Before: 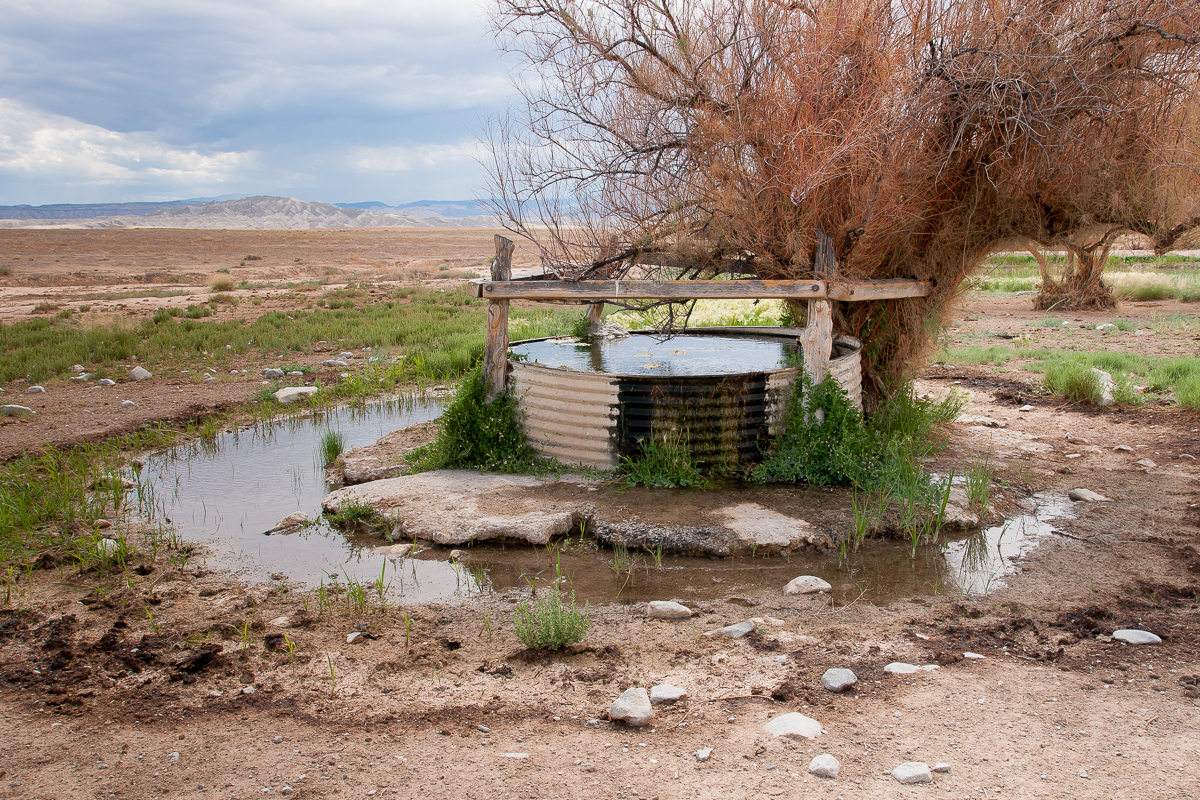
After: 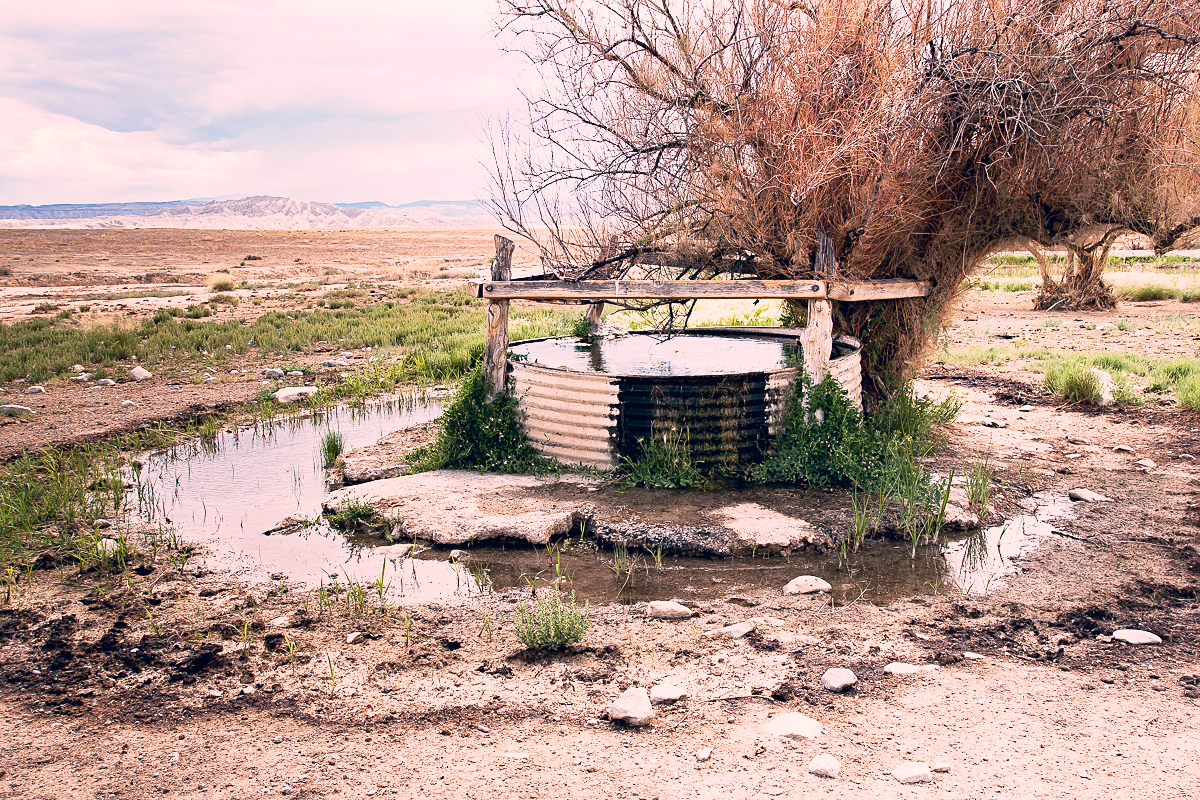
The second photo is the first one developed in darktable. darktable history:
sharpen: amount 0.214
haze removal: strength 0.281, distance 0.255, compatibility mode true, adaptive false
color correction: highlights a* 14.08, highlights b* 6.12, shadows a* -5.63, shadows b* -15.29, saturation 0.865
tone equalizer: -8 EV -0.714 EV, -7 EV -0.693 EV, -6 EV -0.588 EV, -5 EV -0.409 EV, -3 EV 0.367 EV, -2 EV 0.6 EV, -1 EV 0.677 EV, +0 EV 0.738 EV, edges refinement/feathering 500, mask exposure compensation -1.57 EV, preserve details no
contrast equalizer: y [[0.5, 0.502, 0.506, 0.511, 0.52, 0.537], [0.5 ×6], [0.505, 0.509, 0.518, 0.534, 0.553, 0.561], [0 ×6], [0 ×6]]
base curve: curves: ch0 [(0, 0) (0.088, 0.125) (0.176, 0.251) (0.354, 0.501) (0.613, 0.749) (1, 0.877)], preserve colors none
